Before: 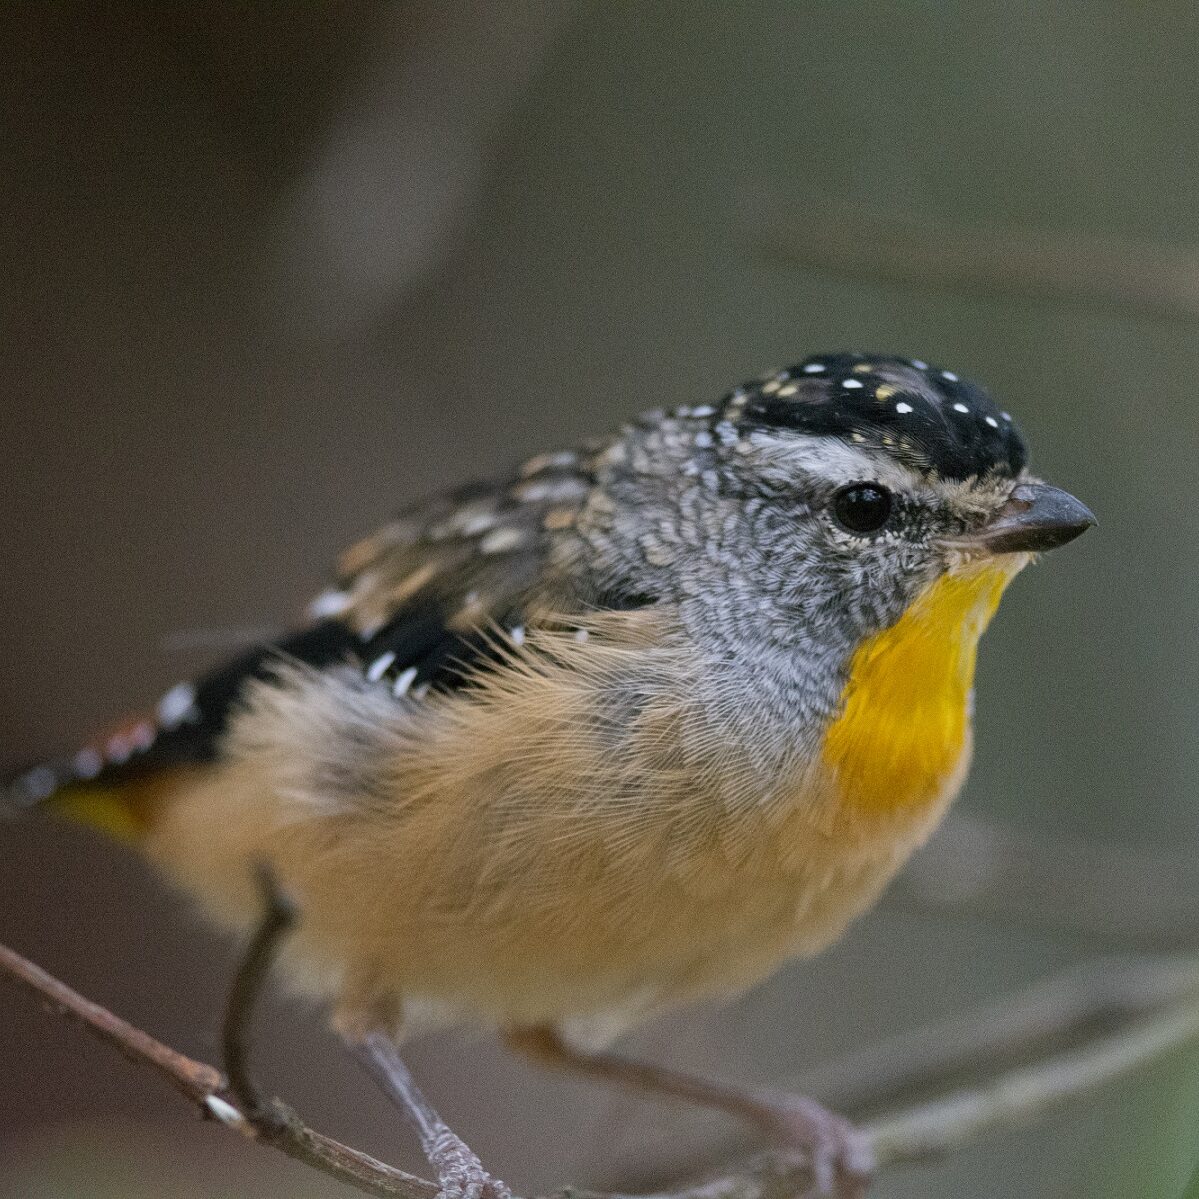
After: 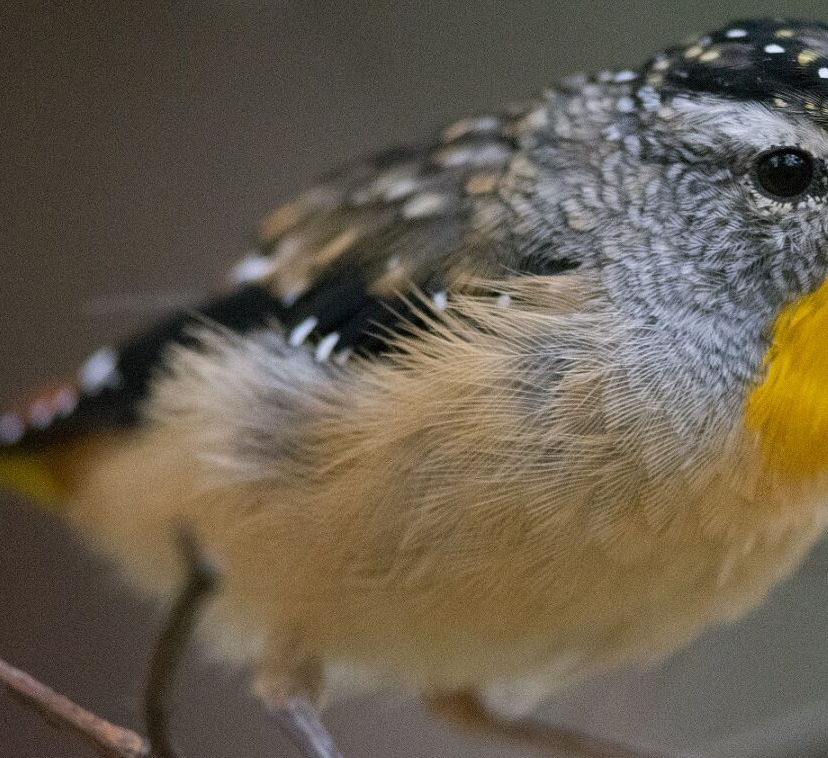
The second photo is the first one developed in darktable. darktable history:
crop: left 6.555%, top 28.022%, right 24.359%, bottom 8.748%
